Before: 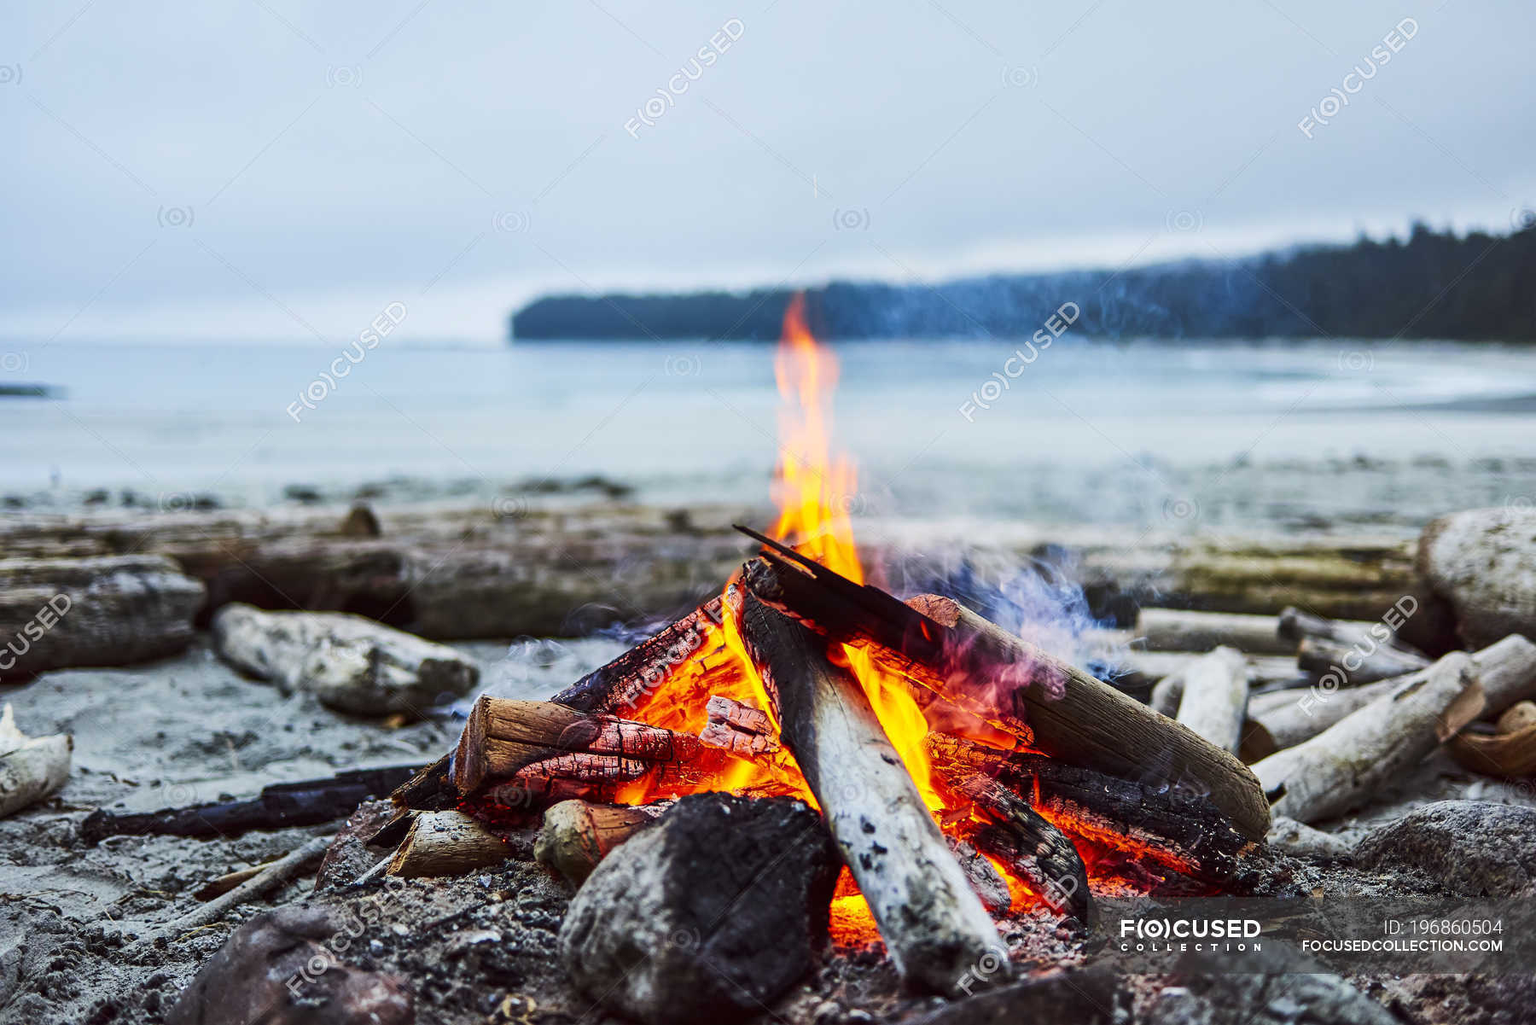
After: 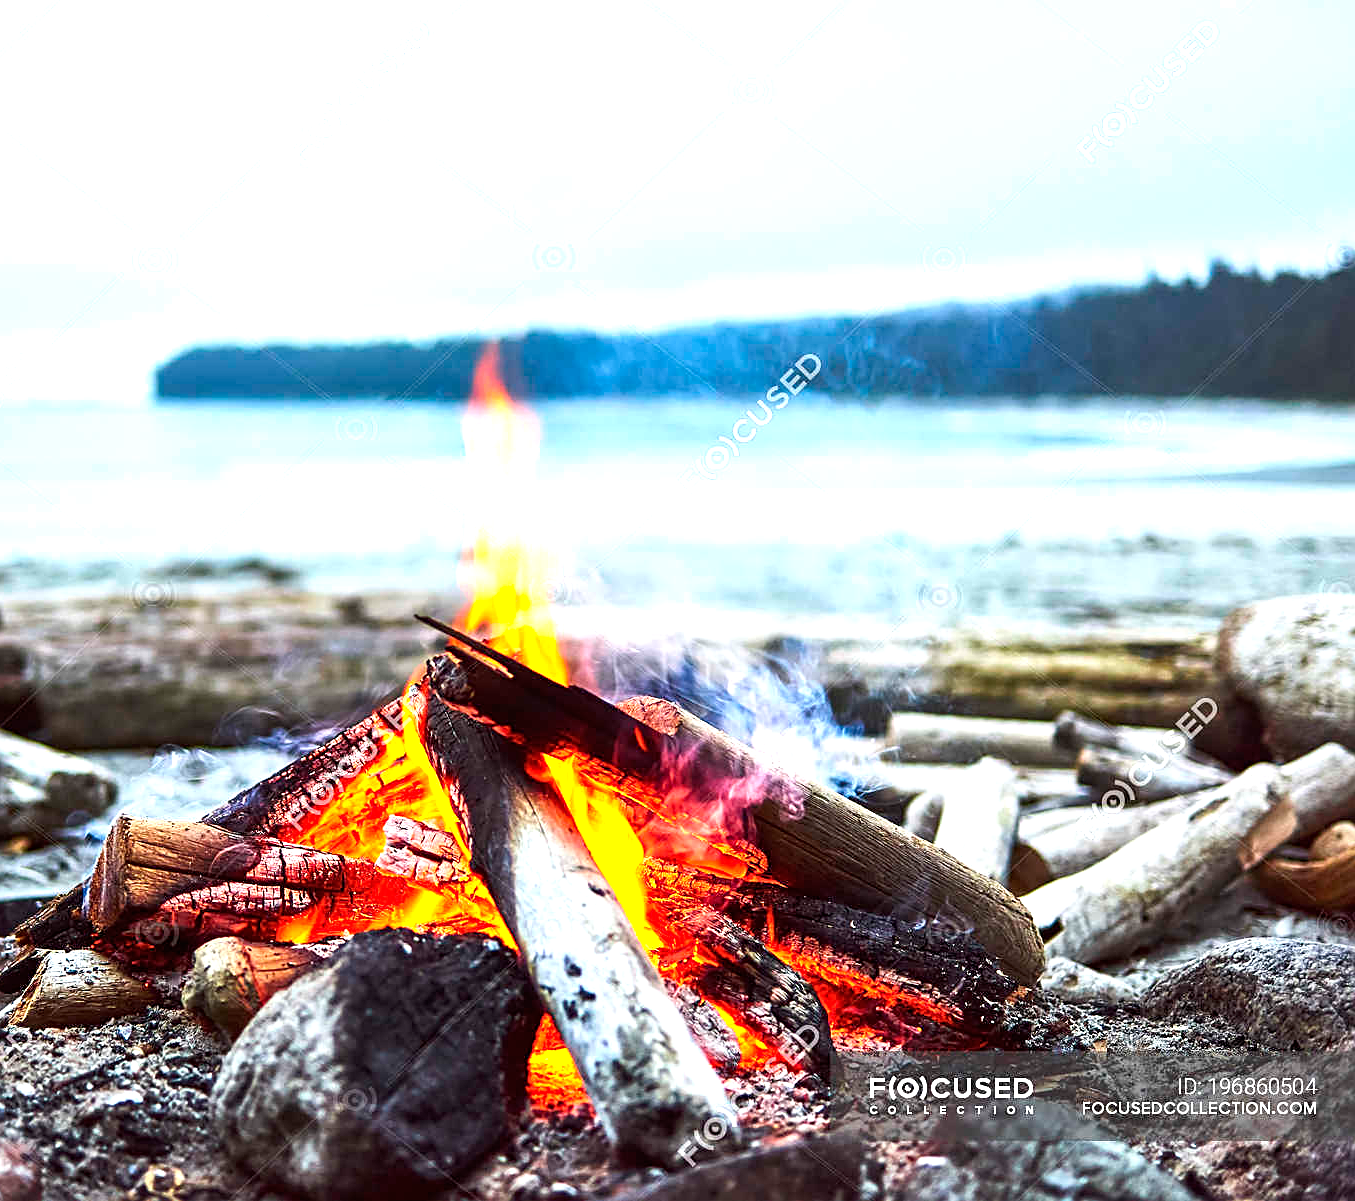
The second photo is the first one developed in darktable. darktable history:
exposure: black level correction 0, exposure 0.952 EV, compensate exposure bias true, compensate highlight preservation false
crop and rotate: left 24.691%
sharpen: amount 0.5
